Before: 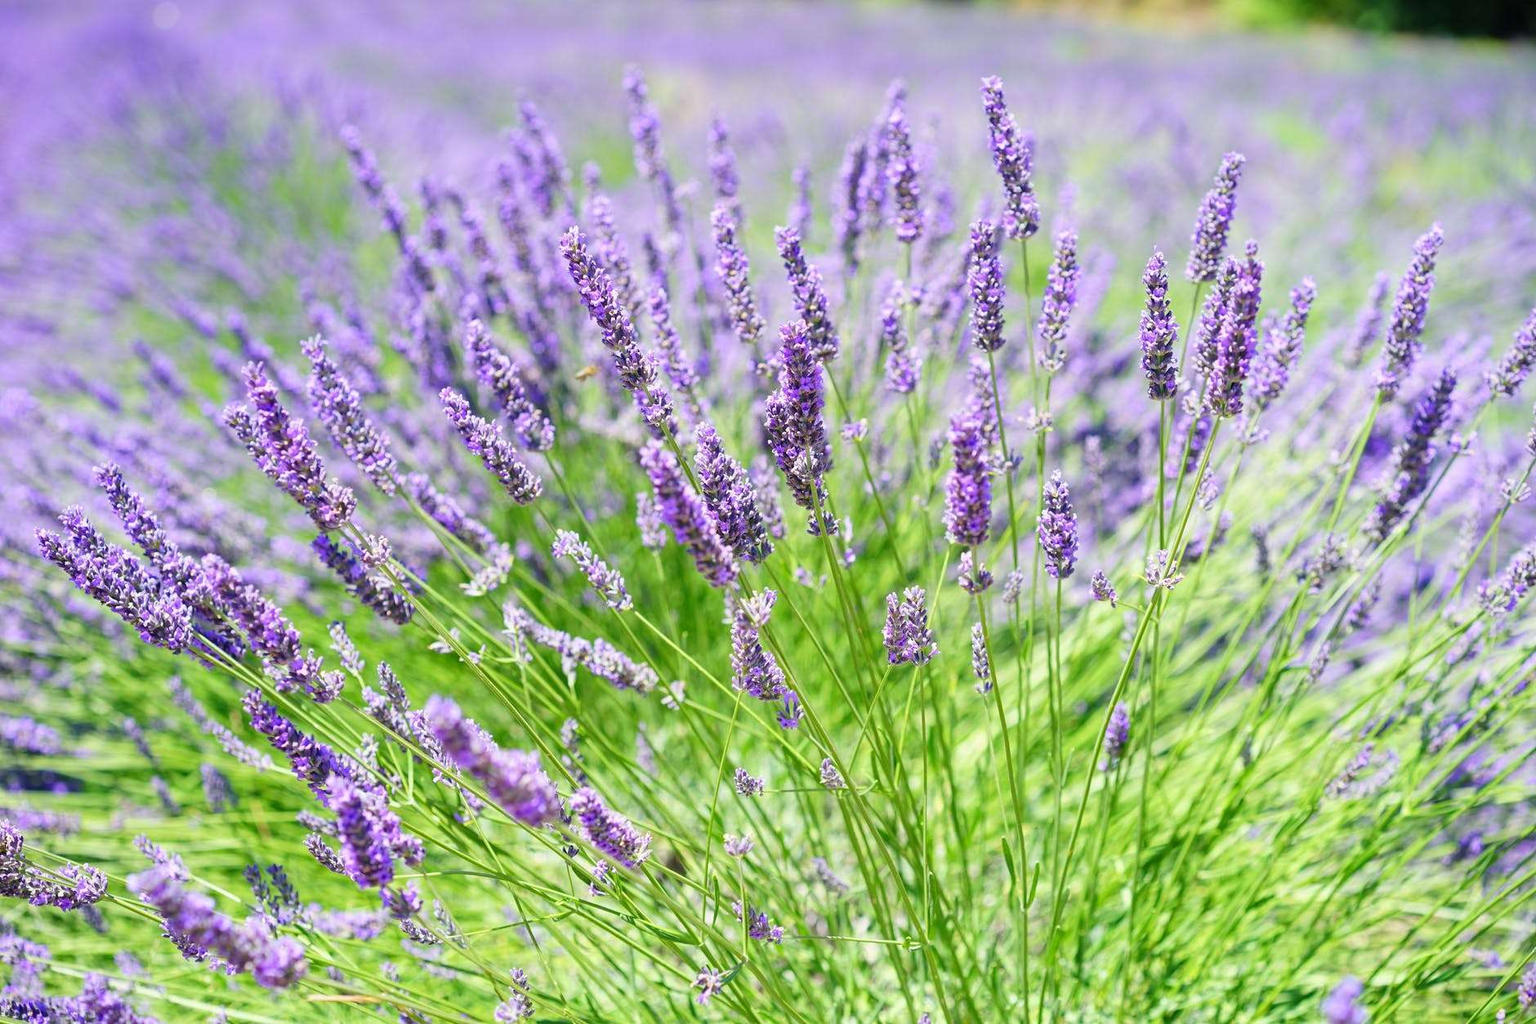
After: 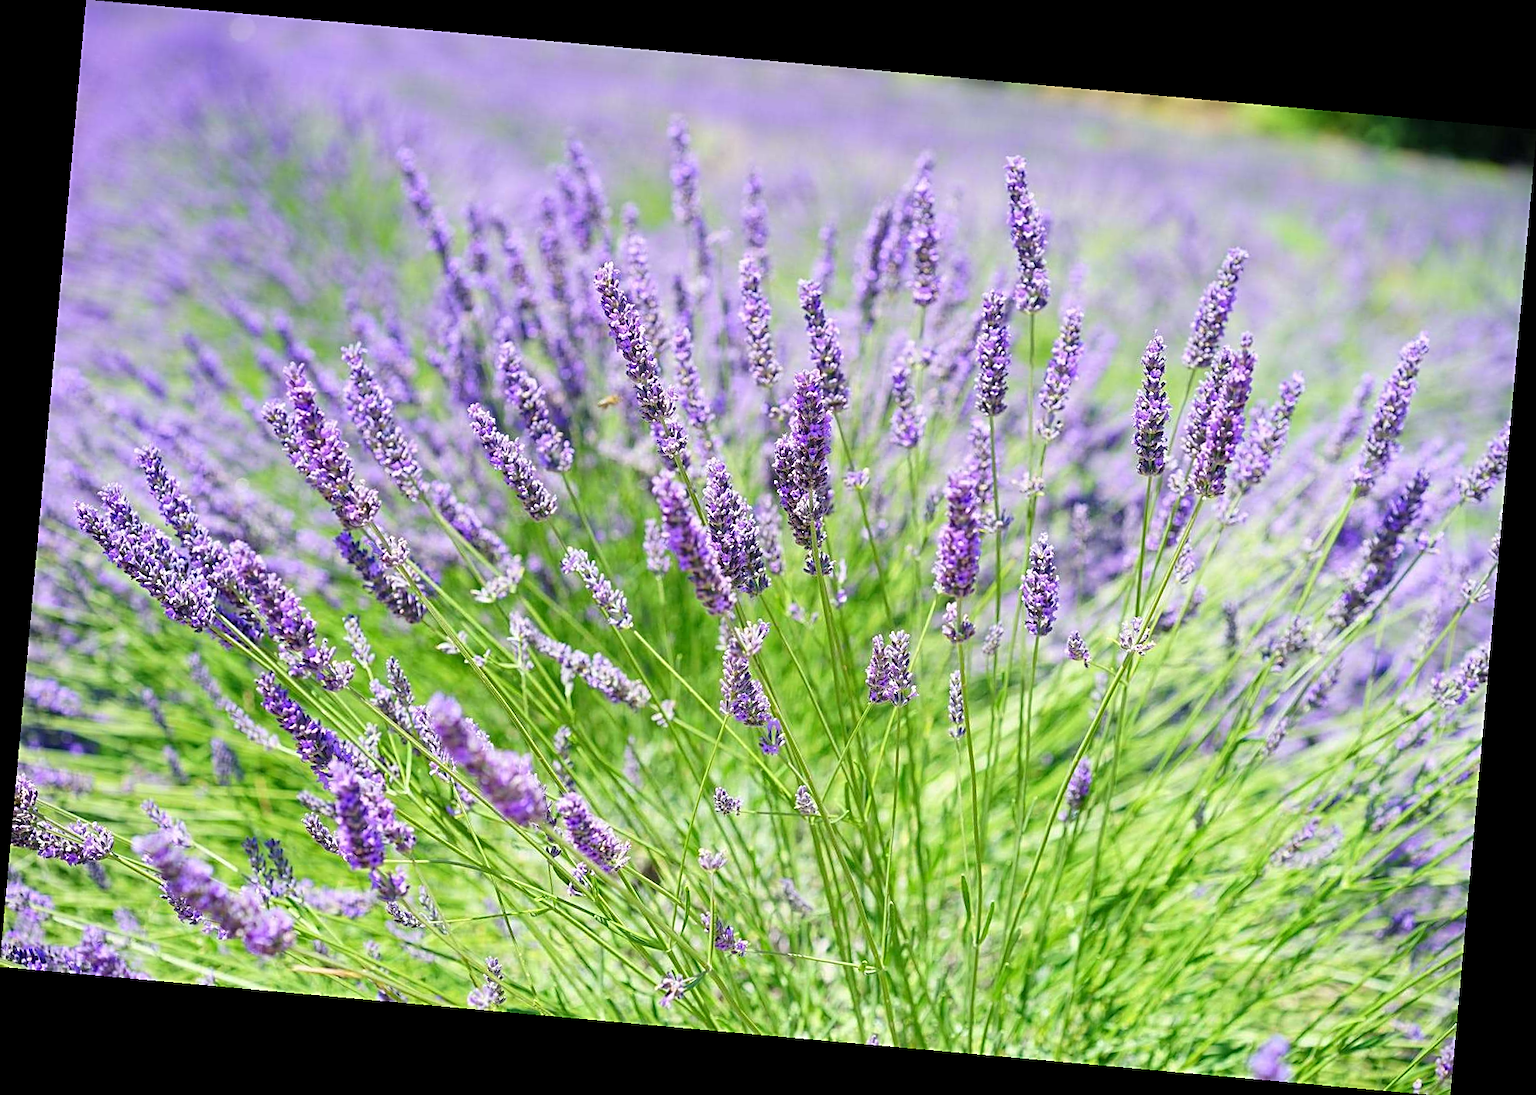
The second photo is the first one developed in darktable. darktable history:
rotate and perspective: rotation 5.12°, automatic cropping off
sharpen: on, module defaults
